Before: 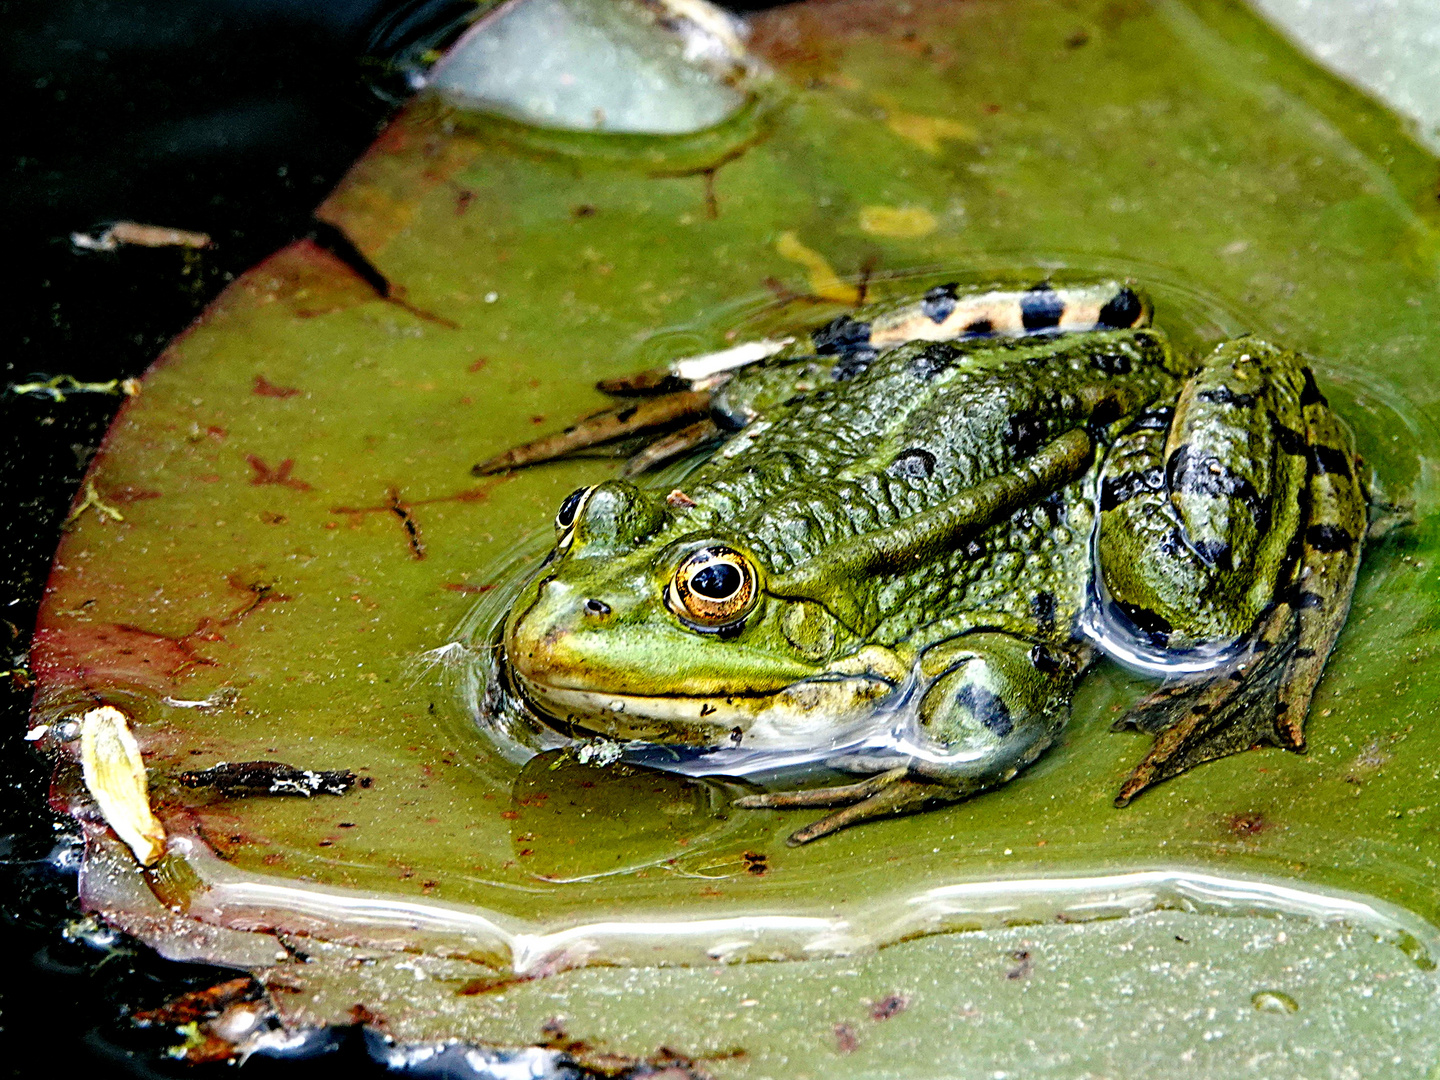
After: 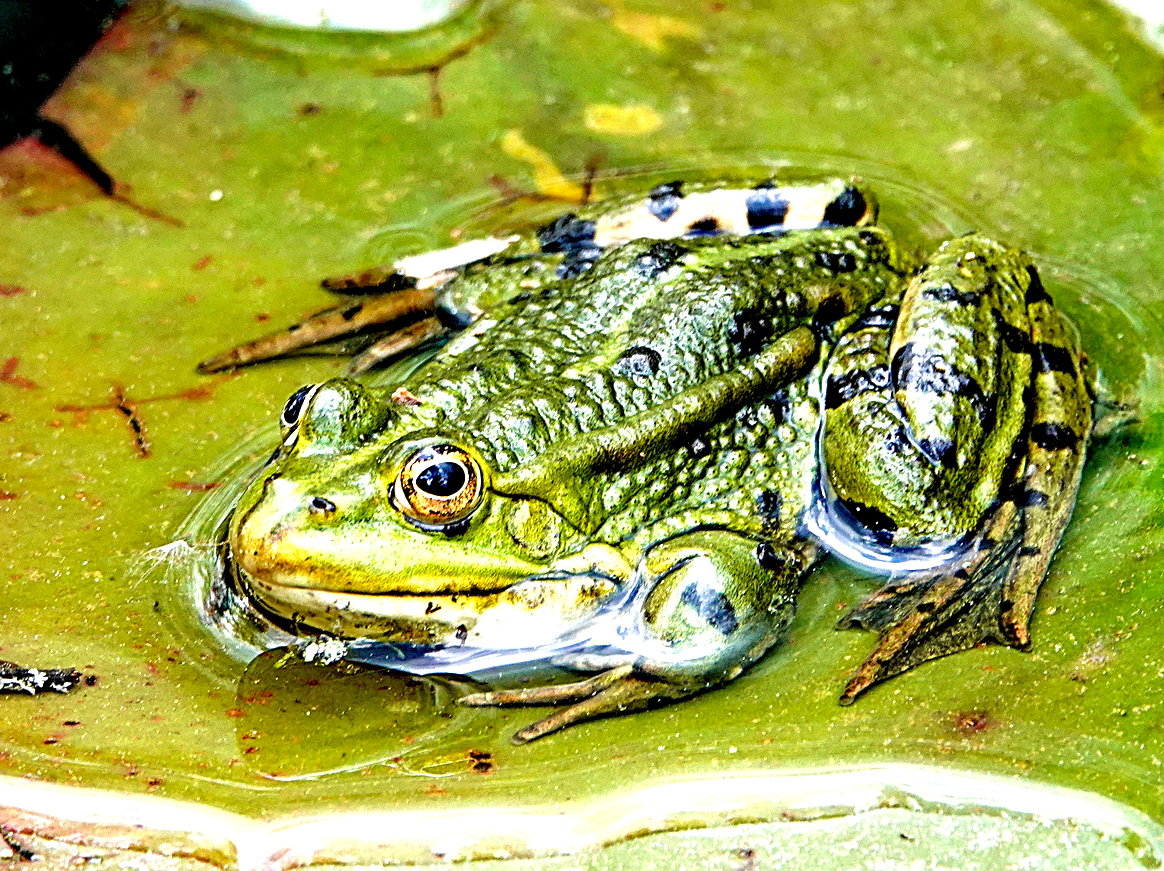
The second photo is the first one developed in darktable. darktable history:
velvia: on, module defaults
shadows and highlights: shadows 24.8, highlights -24.04
exposure: black level correction 0.001, exposure 1 EV, compensate highlight preservation false
crop: left 19.14%, top 9.528%, right 0%, bottom 9.752%
